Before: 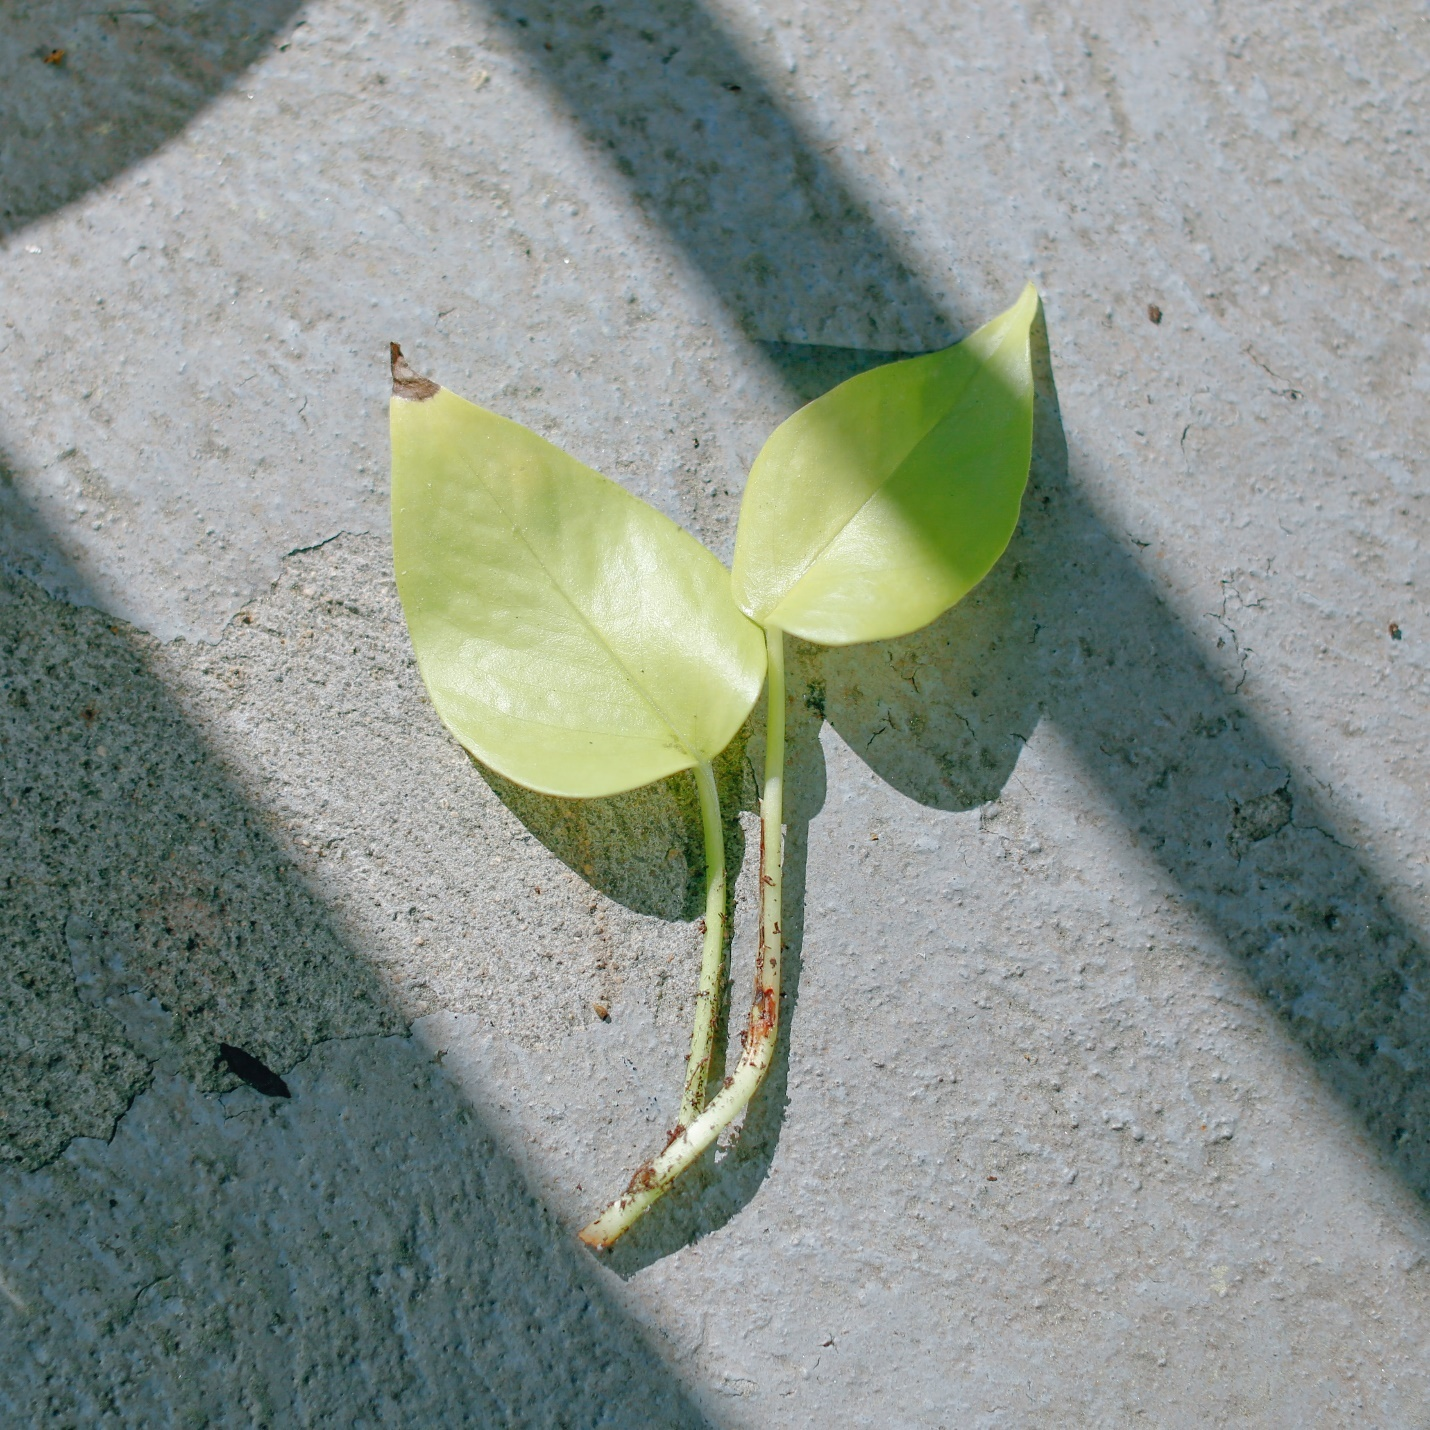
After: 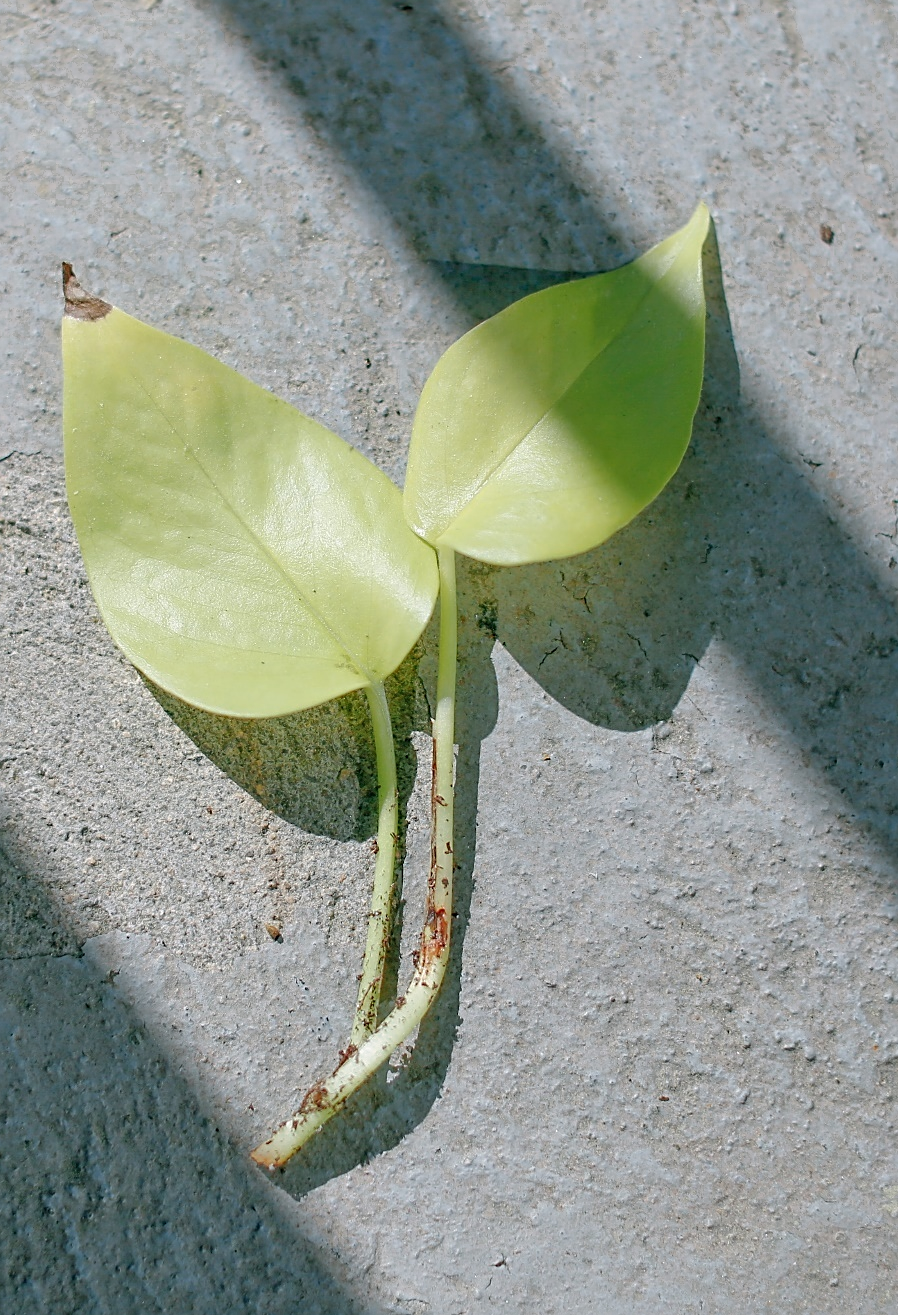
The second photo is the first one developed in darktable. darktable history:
color zones: curves: ch0 [(0.25, 0.5) (0.428, 0.473) (0.75, 0.5)]; ch1 [(0.243, 0.479) (0.398, 0.452) (0.75, 0.5)], process mode strong
crop and rotate: left 22.98%, top 5.647%, right 14.201%, bottom 2.339%
sharpen: on, module defaults
